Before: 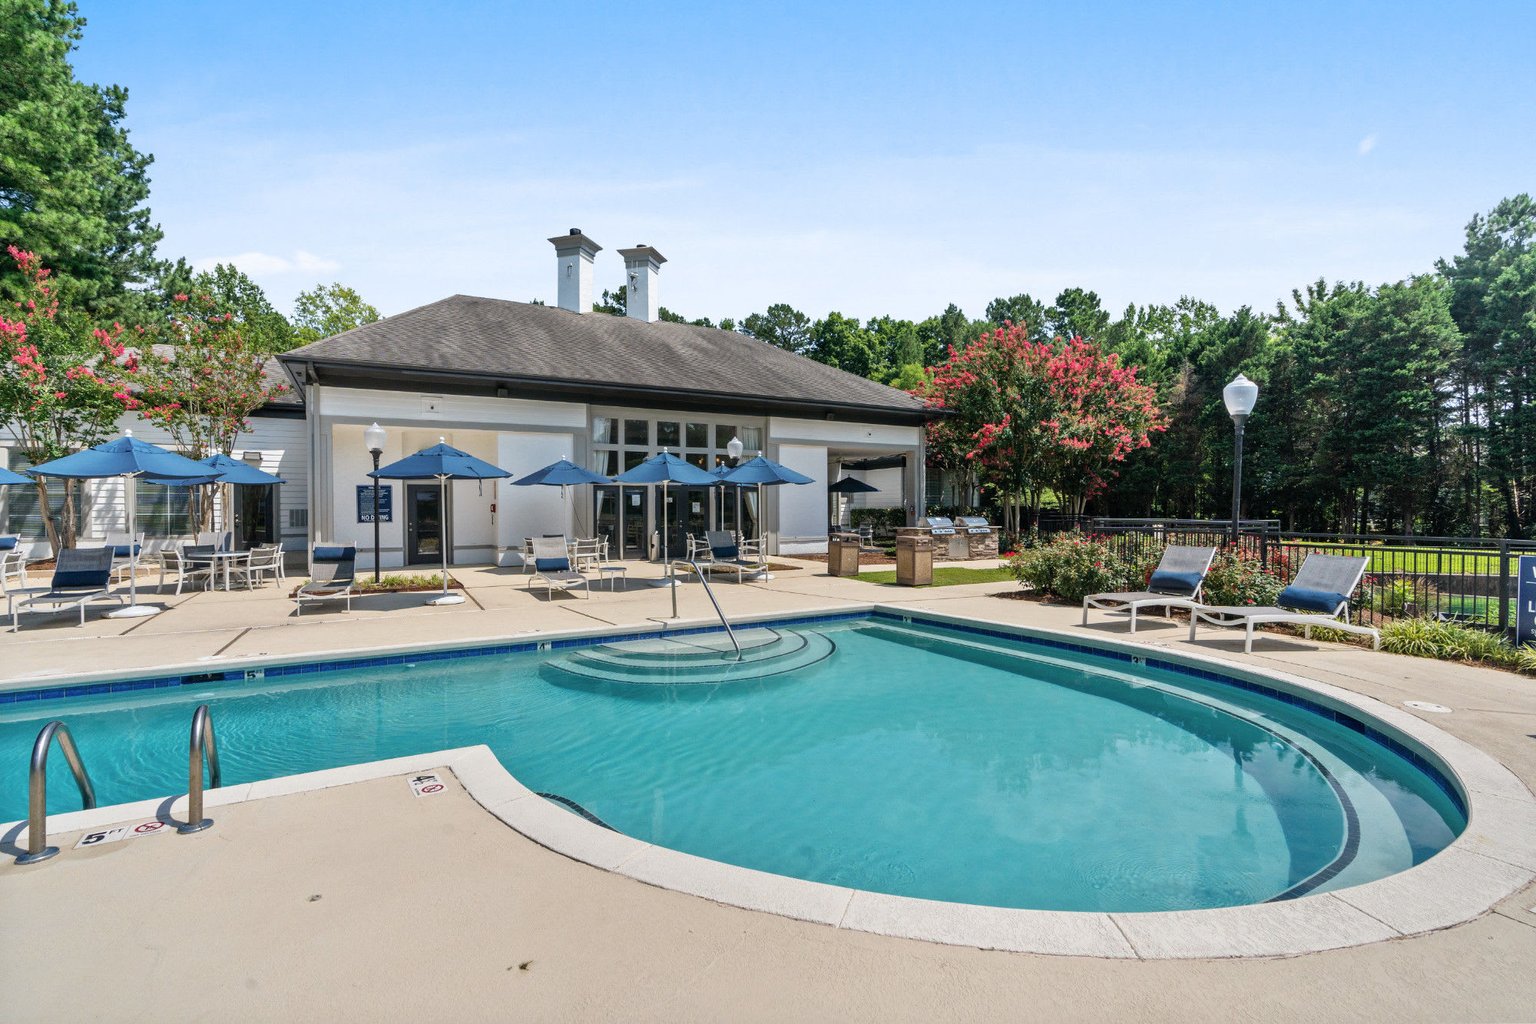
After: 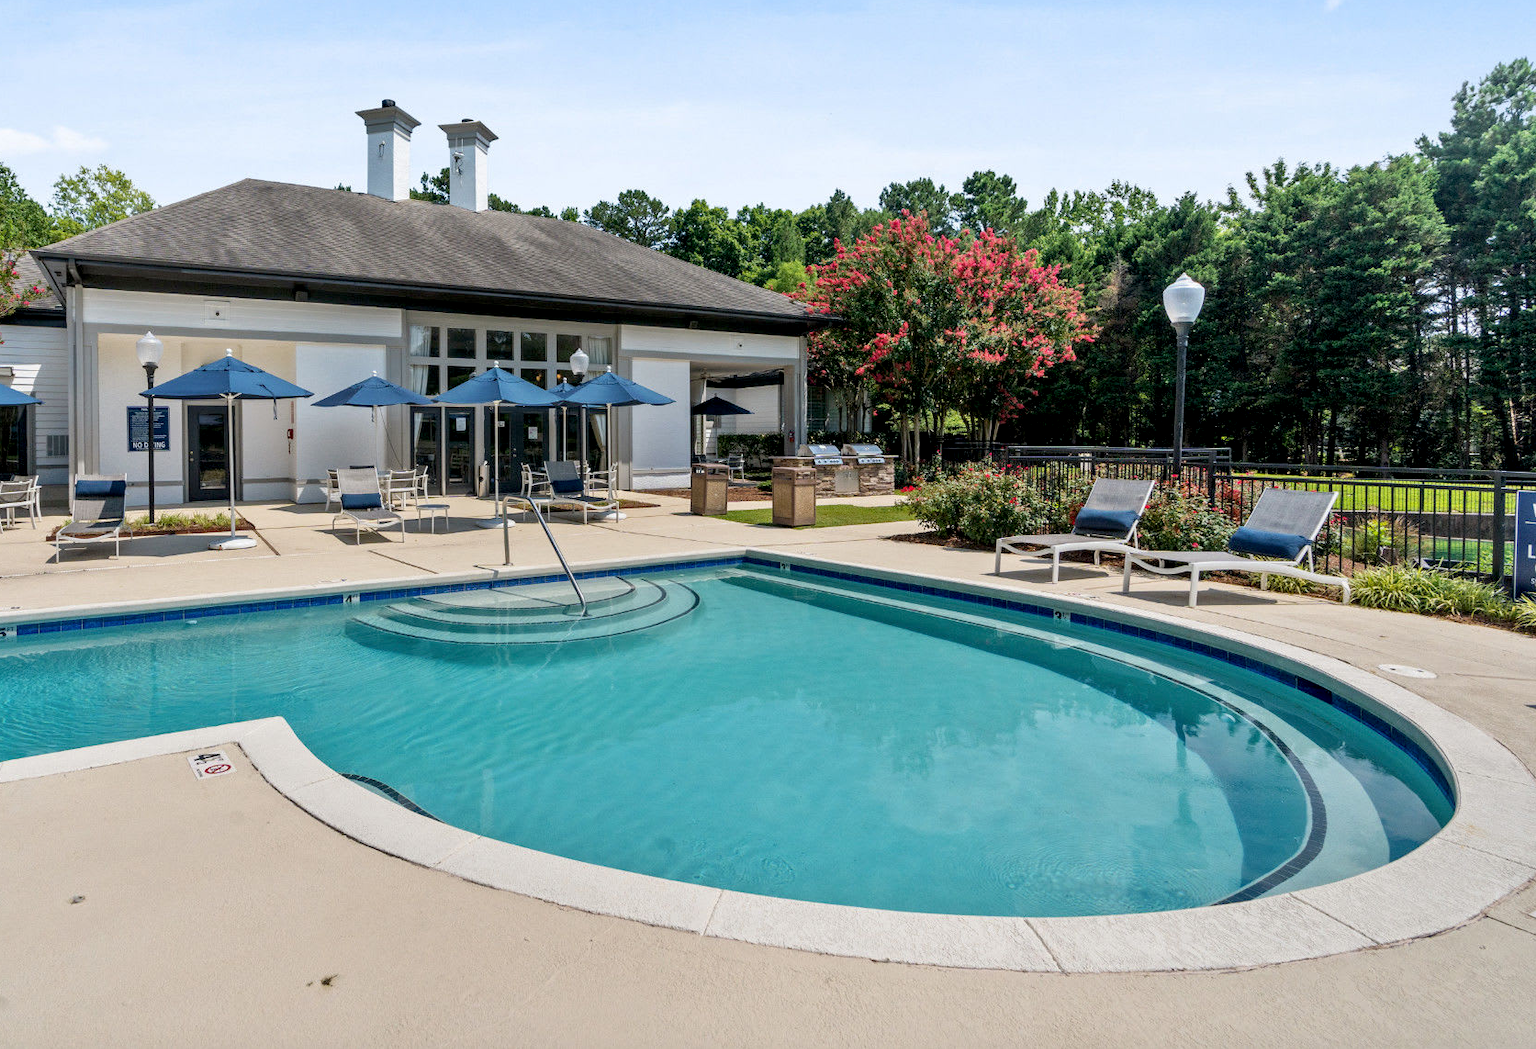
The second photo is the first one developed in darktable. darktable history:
exposure: black level correction 0.007, compensate highlight preservation false
crop: left 16.315%, top 14.246%
